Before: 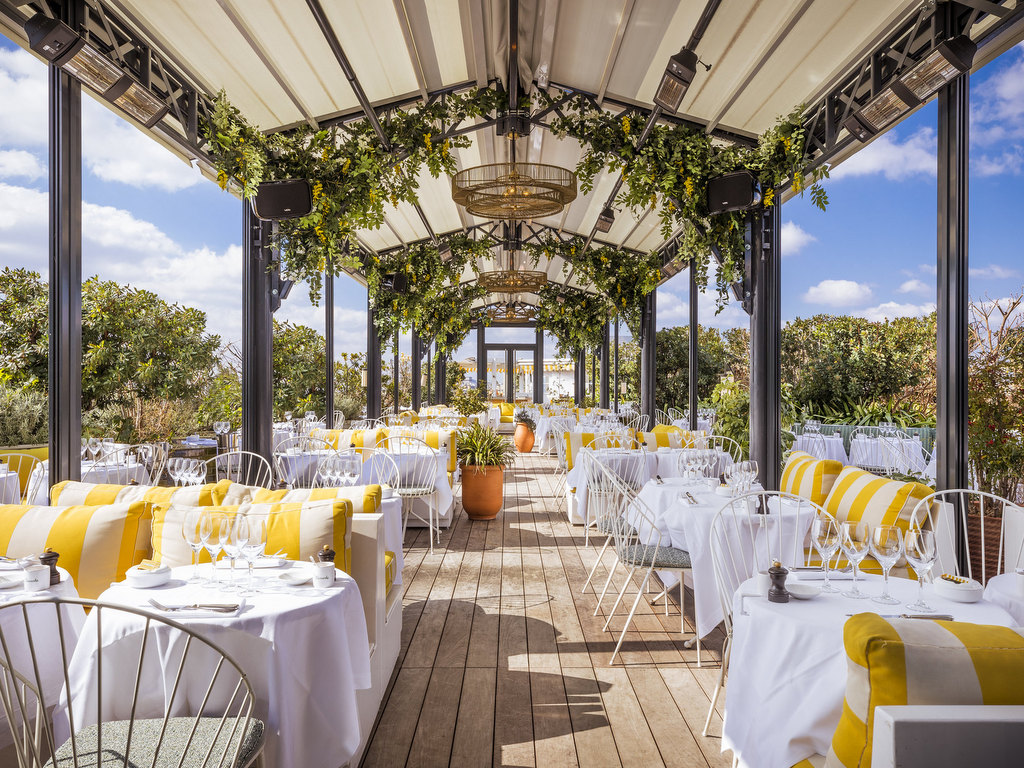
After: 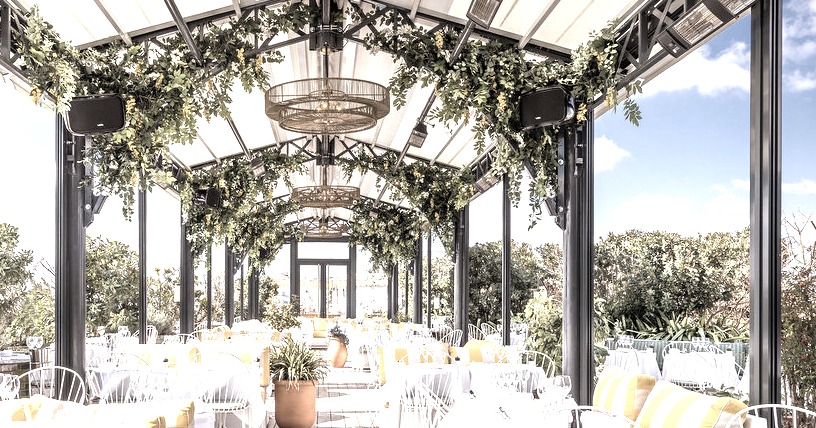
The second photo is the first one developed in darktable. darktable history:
exposure: black level correction 0, exposure 1.199 EV, compensate highlight preservation false
crop: left 18.306%, top 11.081%, right 1.988%, bottom 33.088%
color correction: highlights b* 0.068, saturation 0.322
